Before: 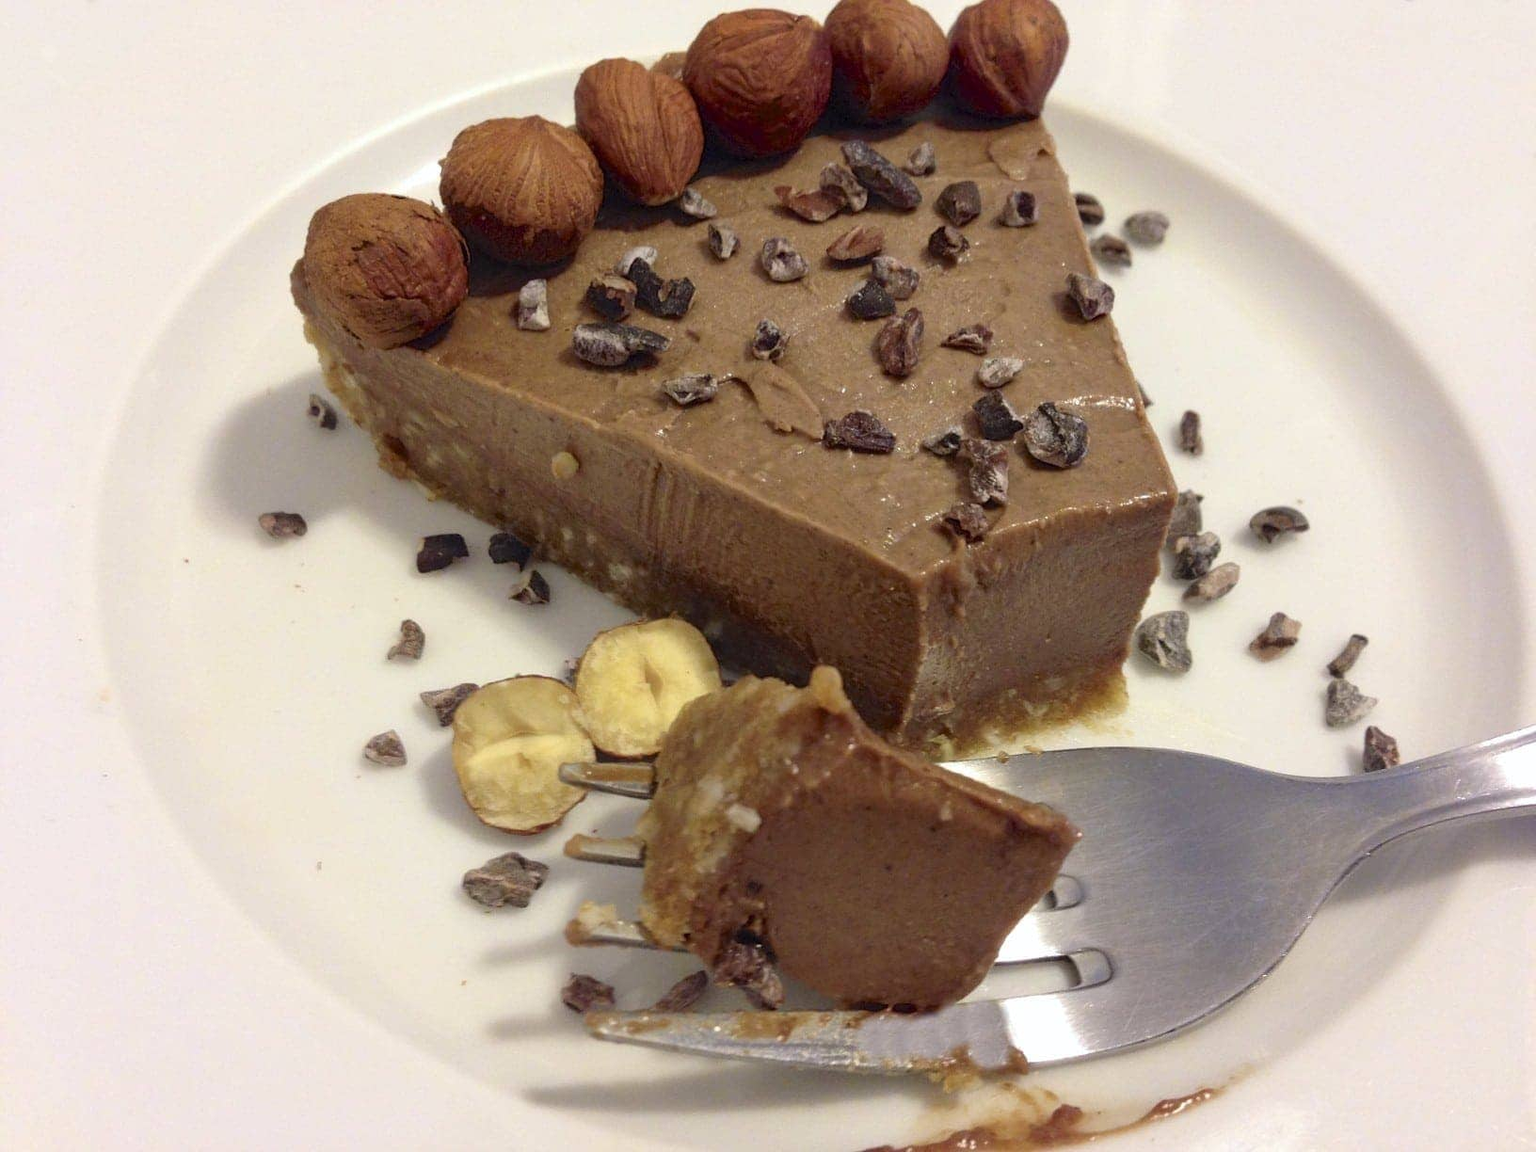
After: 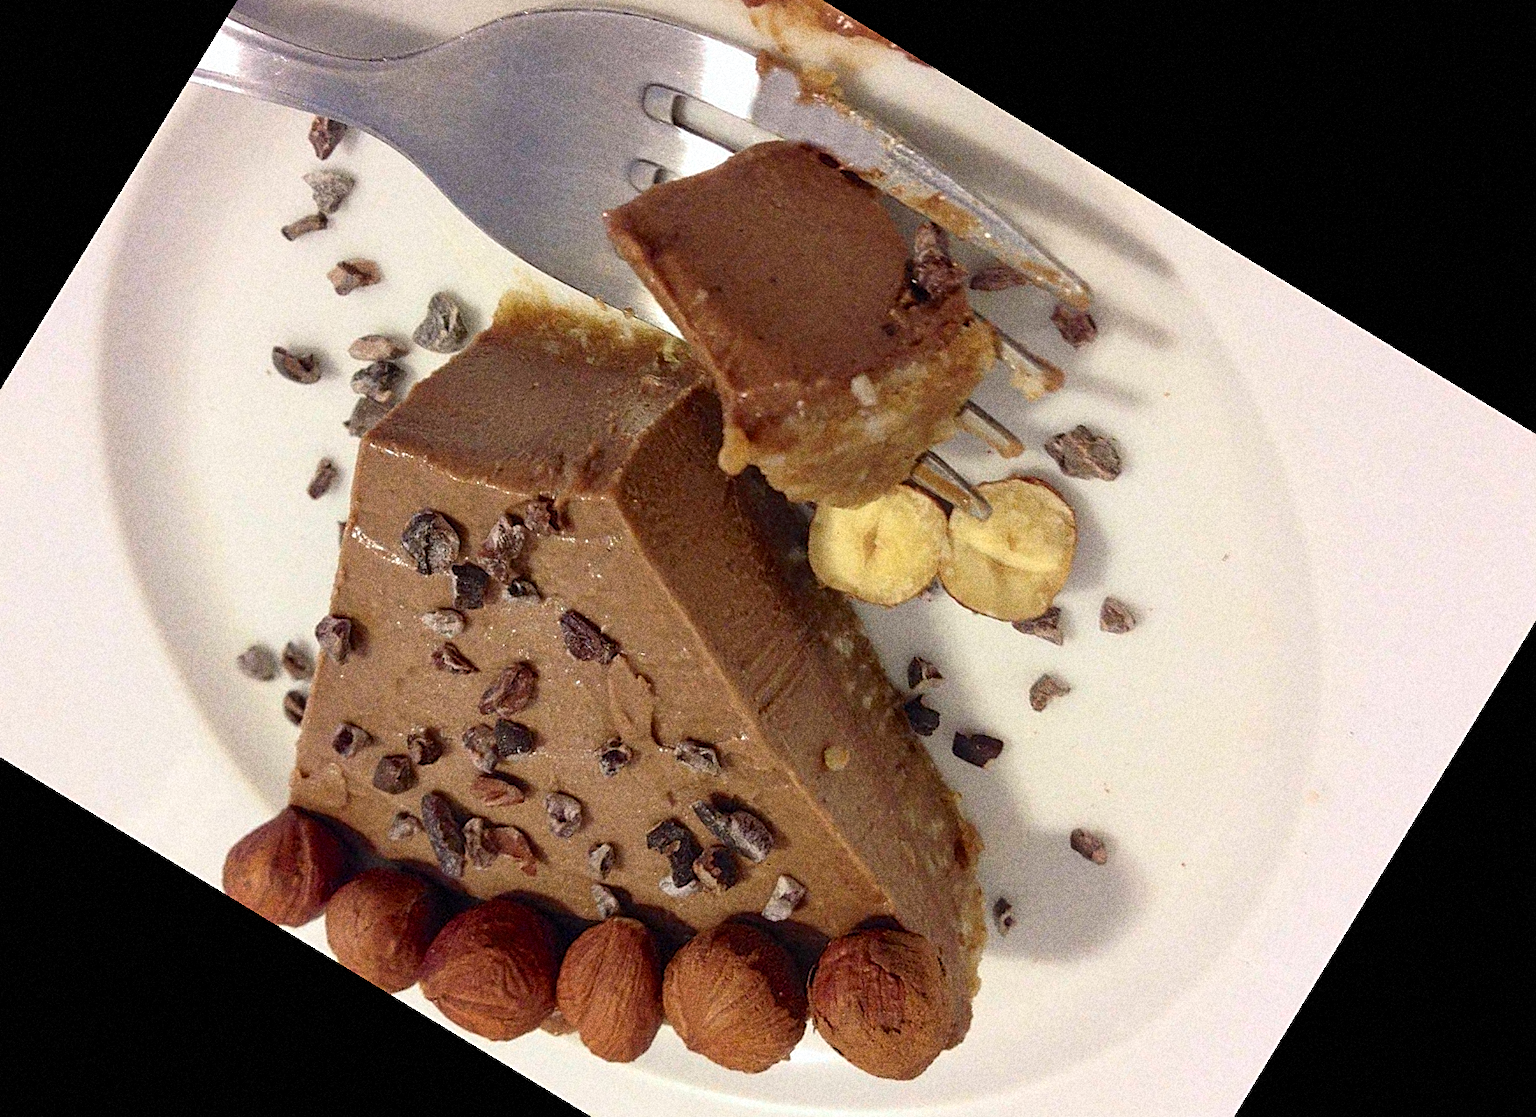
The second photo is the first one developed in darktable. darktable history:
sharpen: on, module defaults
grain: coarseness 14.49 ISO, strength 48.04%, mid-tones bias 35%
tone equalizer: on, module defaults
crop and rotate: angle 148.68°, left 9.111%, top 15.603%, right 4.588%, bottom 17.041%
